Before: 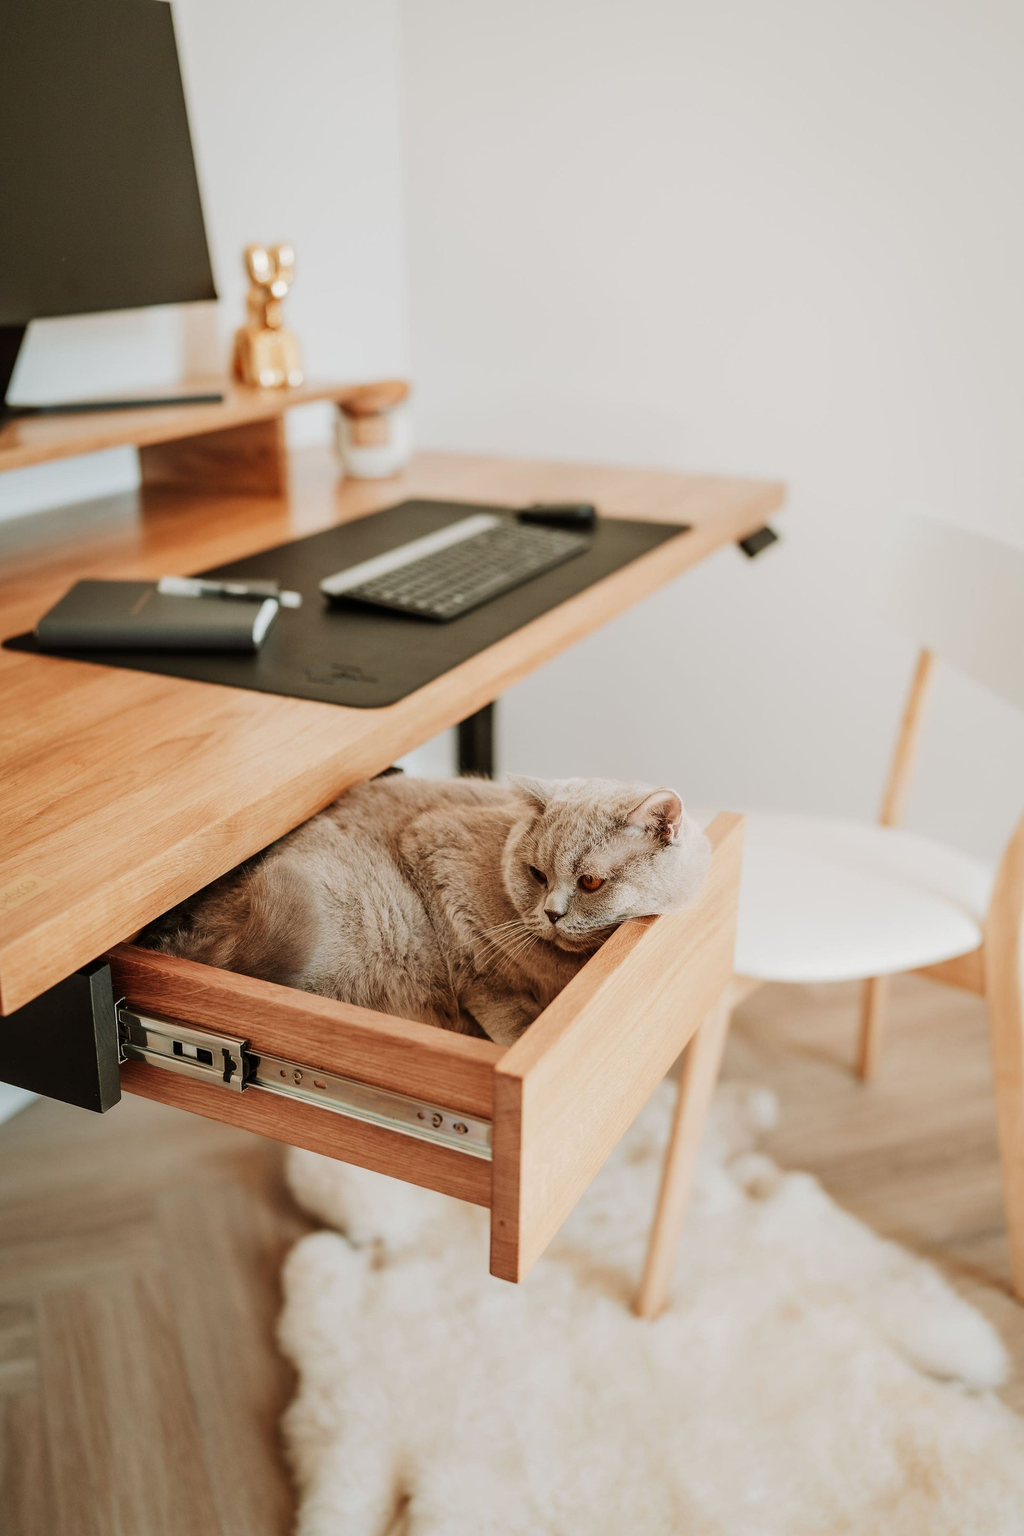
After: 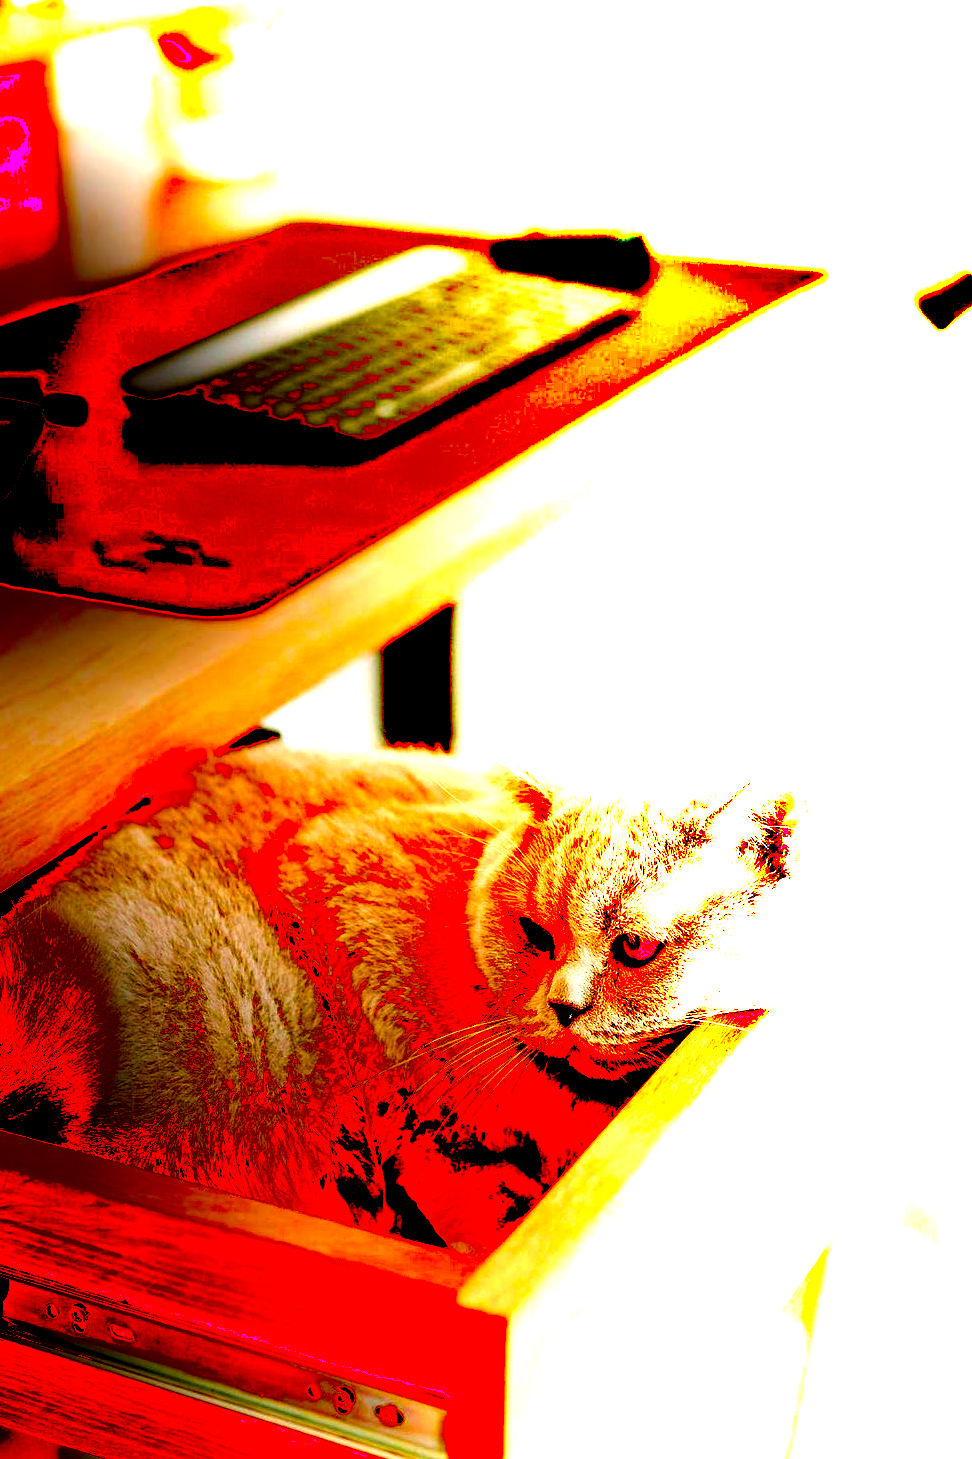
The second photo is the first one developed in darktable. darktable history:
crop: left 25%, top 25%, right 25%, bottom 25%
local contrast: on, module defaults
exposure: black level correction 0.1, exposure 3 EV, compensate highlight preservation false
